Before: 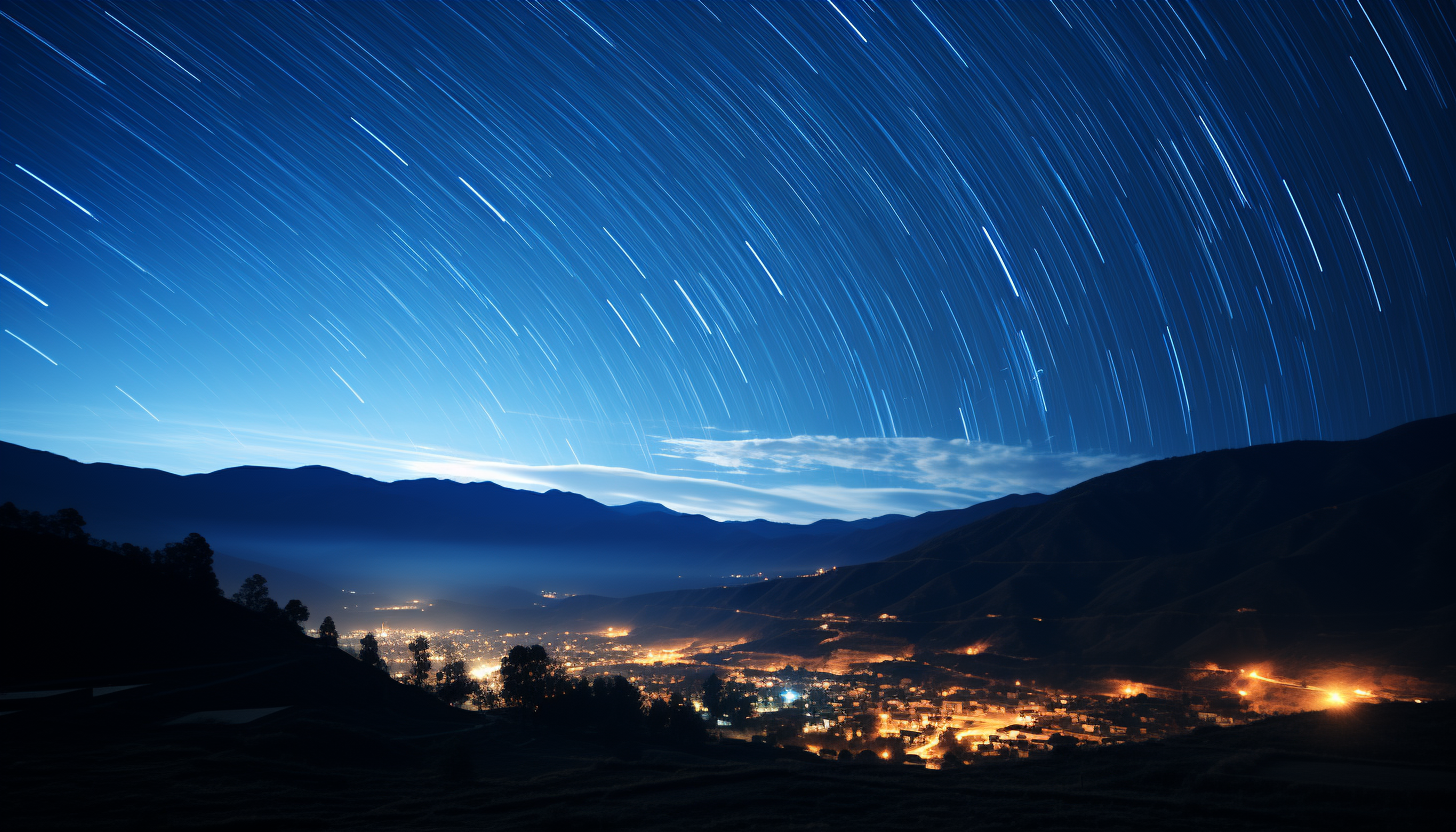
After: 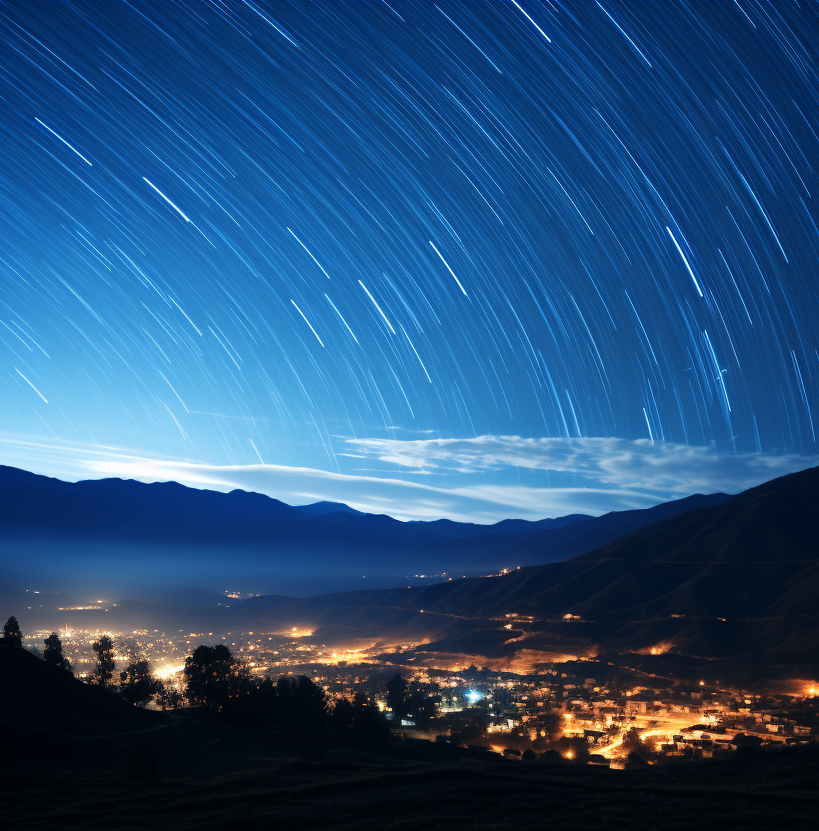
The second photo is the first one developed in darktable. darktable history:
crop: left 21.757%, right 21.978%, bottom 0.009%
